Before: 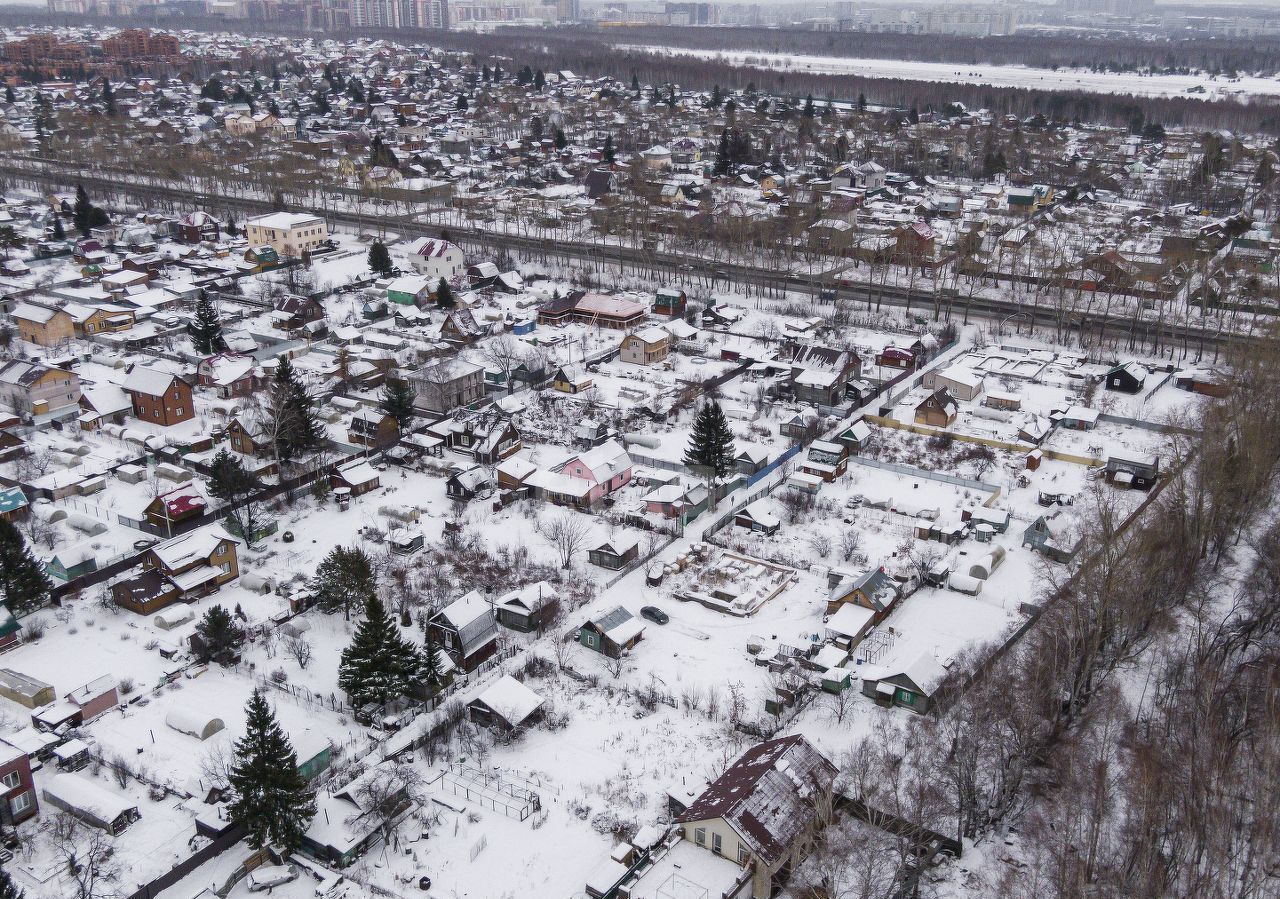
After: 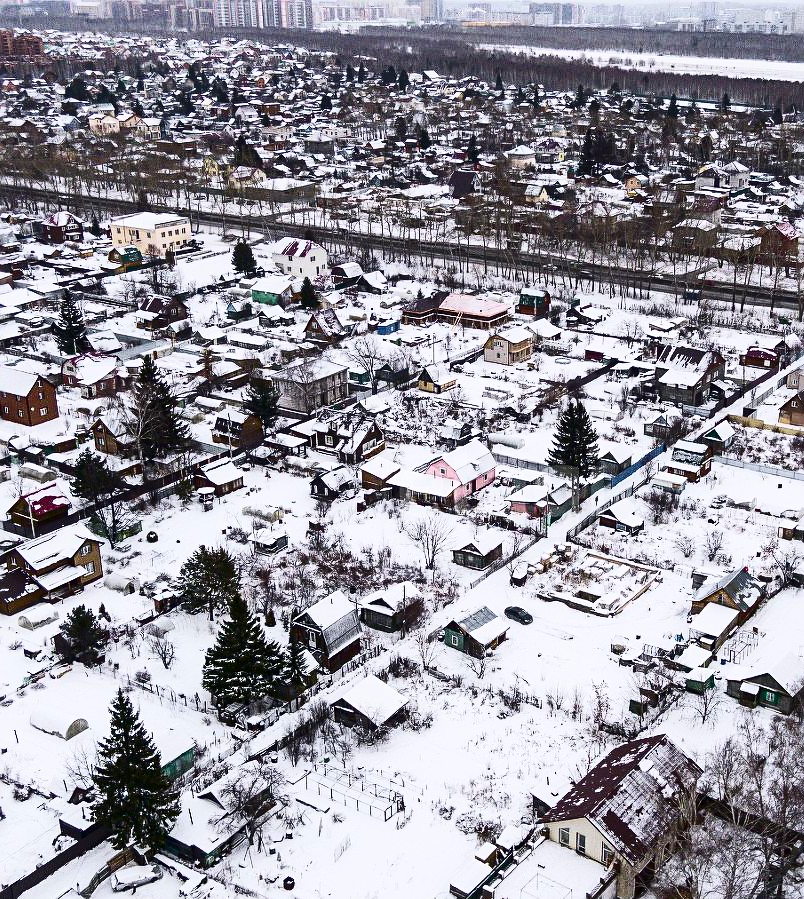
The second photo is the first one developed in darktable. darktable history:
contrast brightness saturation: contrast 0.4, brightness 0.05, saturation 0.25
sharpen: on, module defaults
crop: left 10.644%, right 26.528%
